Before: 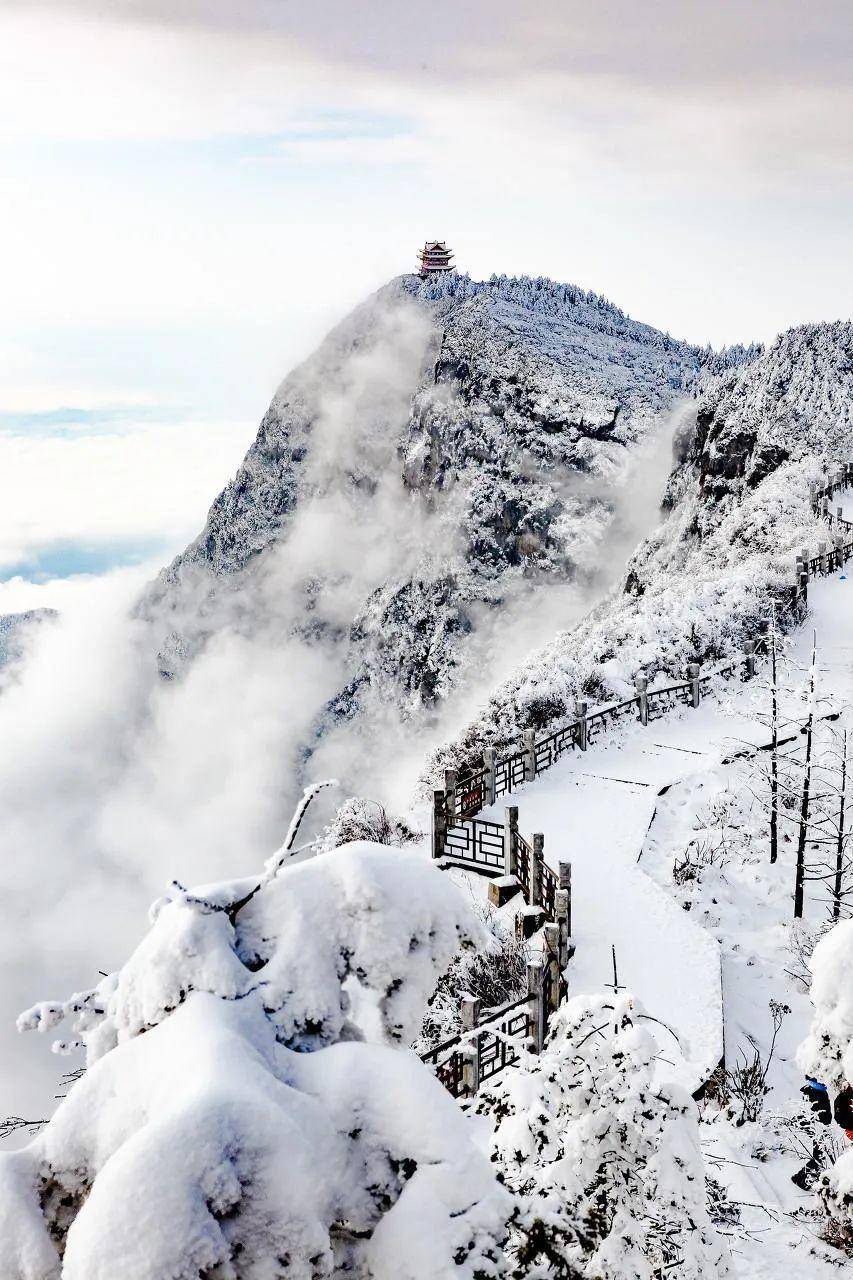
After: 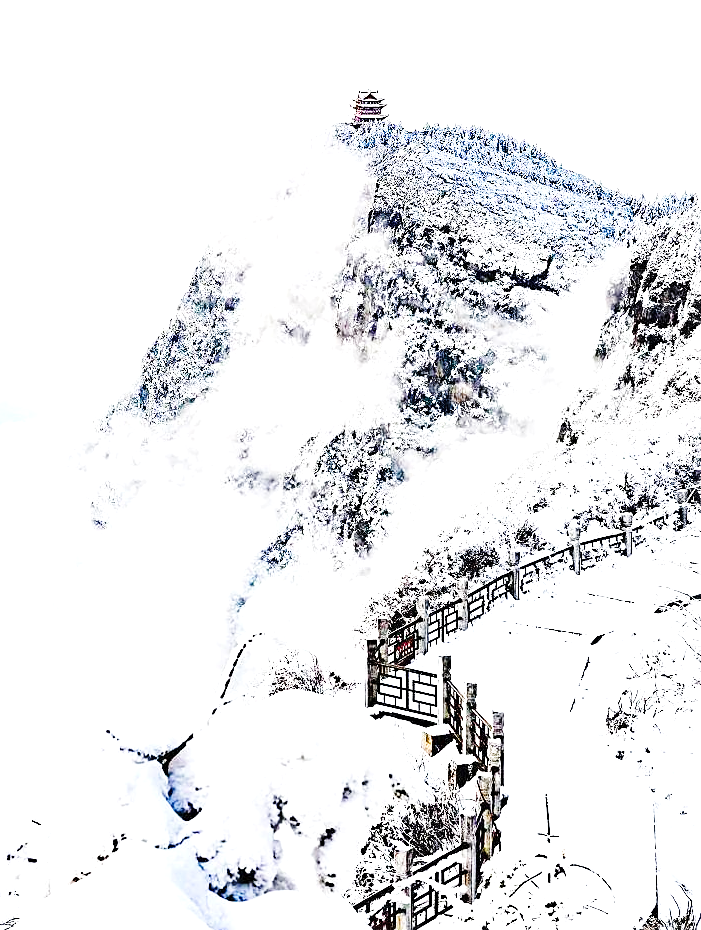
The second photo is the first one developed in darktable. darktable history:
sharpen: on, module defaults
crop: left 7.874%, top 11.856%, right 9.926%, bottom 15.417%
exposure: black level correction 0, exposure 1.199 EV, compensate exposure bias true, compensate highlight preservation false
base curve: curves: ch0 [(0, 0) (0.036, 0.025) (0.121, 0.166) (0.206, 0.329) (0.605, 0.79) (1, 1)], preserve colors none
